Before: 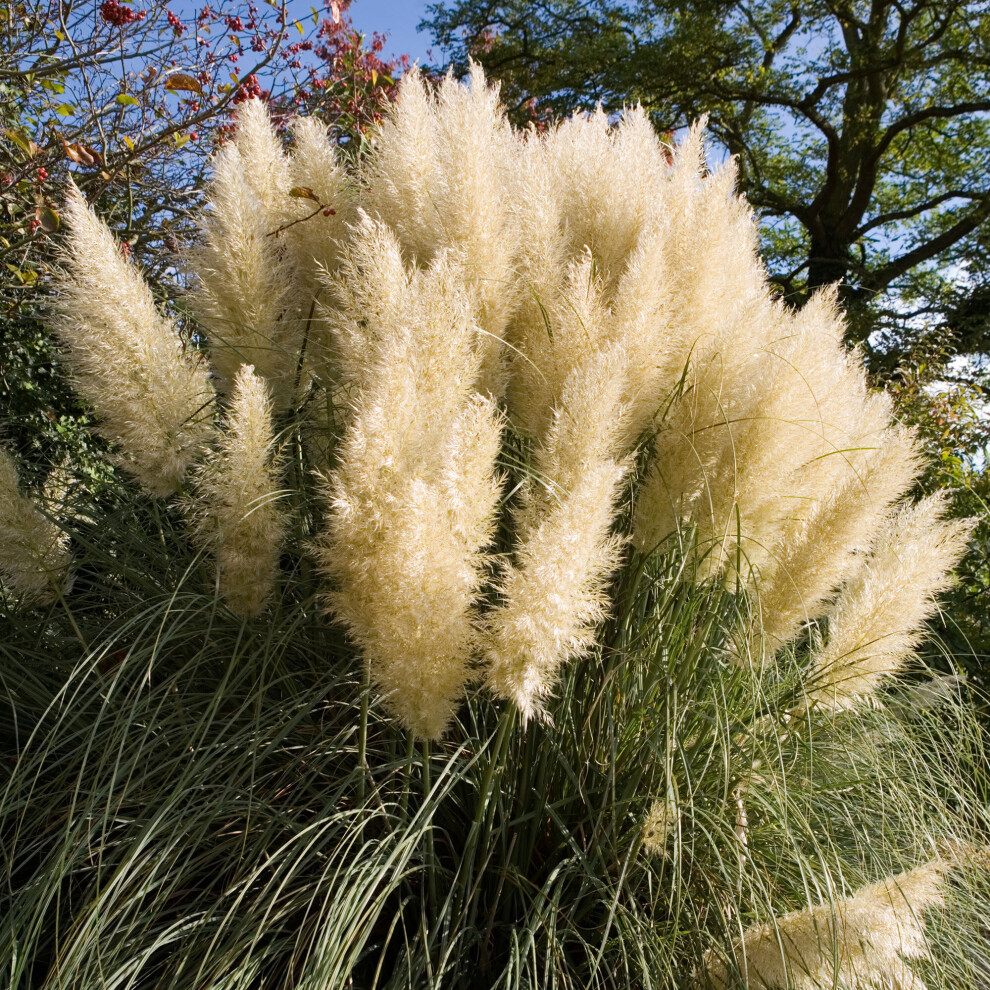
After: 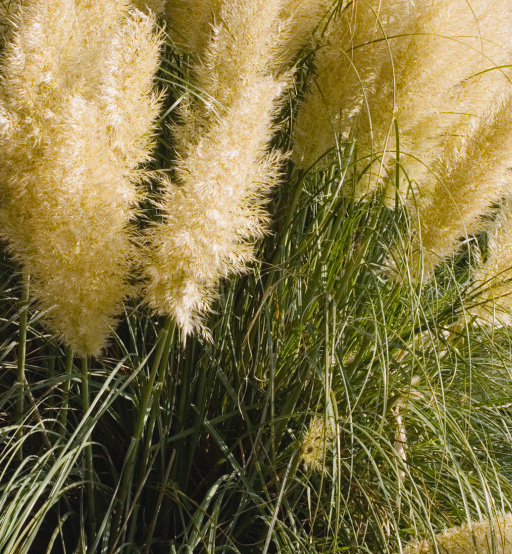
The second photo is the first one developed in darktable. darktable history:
crop: left 34.479%, top 38.822%, right 13.718%, bottom 5.172%
contrast brightness saturation: contrast -0.1, saturation -0.1
color balance rgb: perceptual saturation grading › global saturation 20%, global vibrance 20%
local contrast: highlights 100%, shadows 100%, detail 120%, midtone range 0.2
